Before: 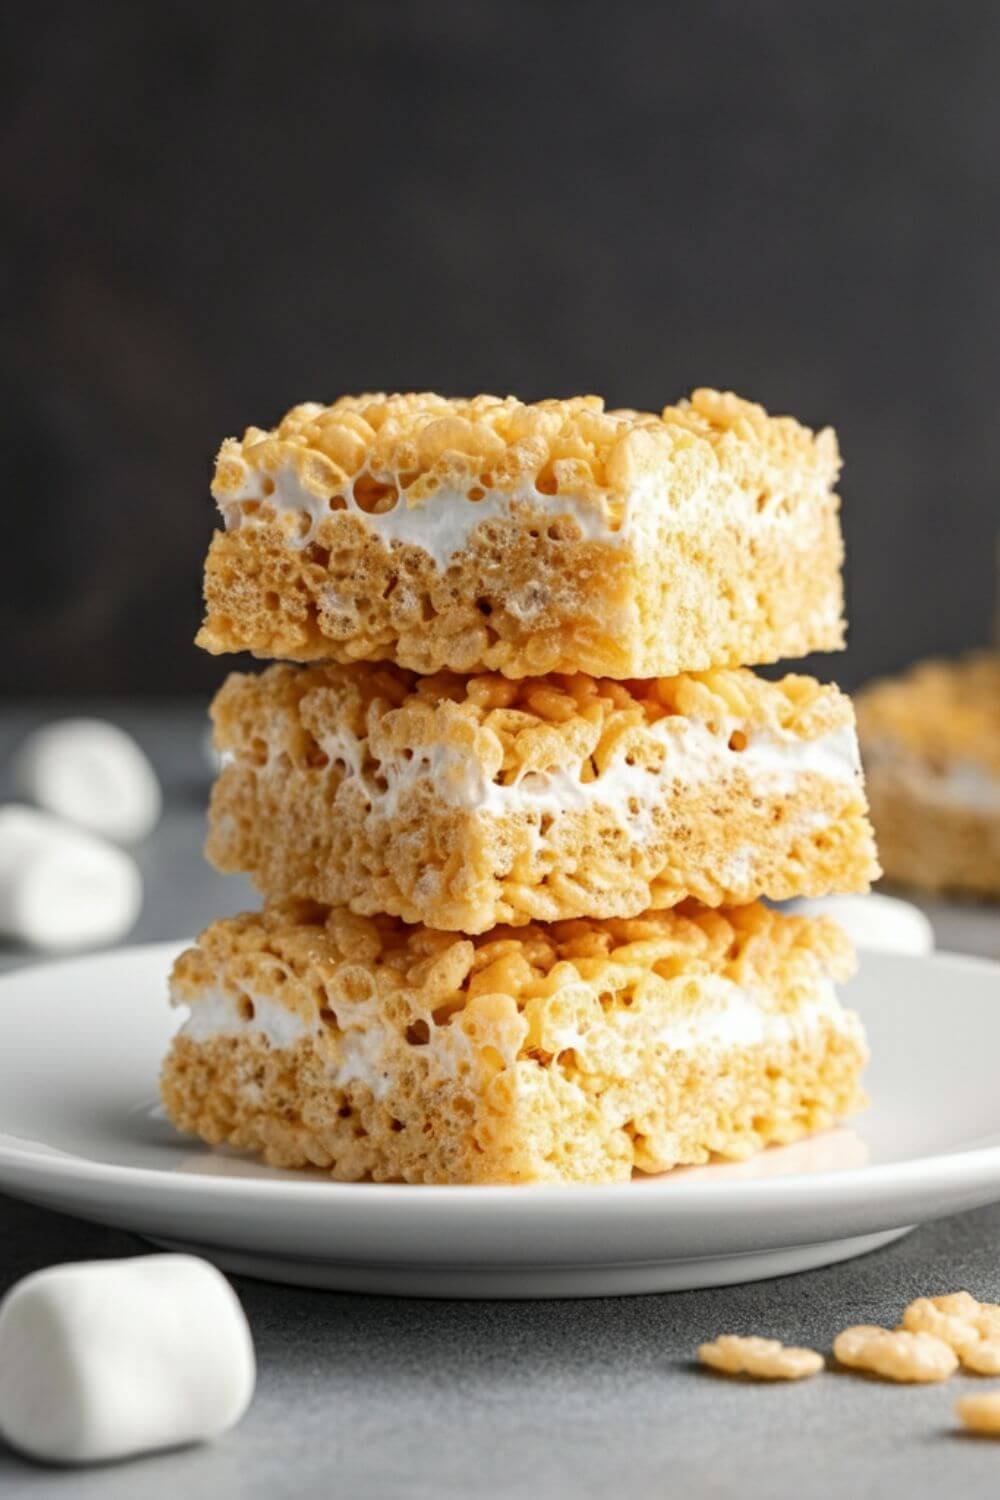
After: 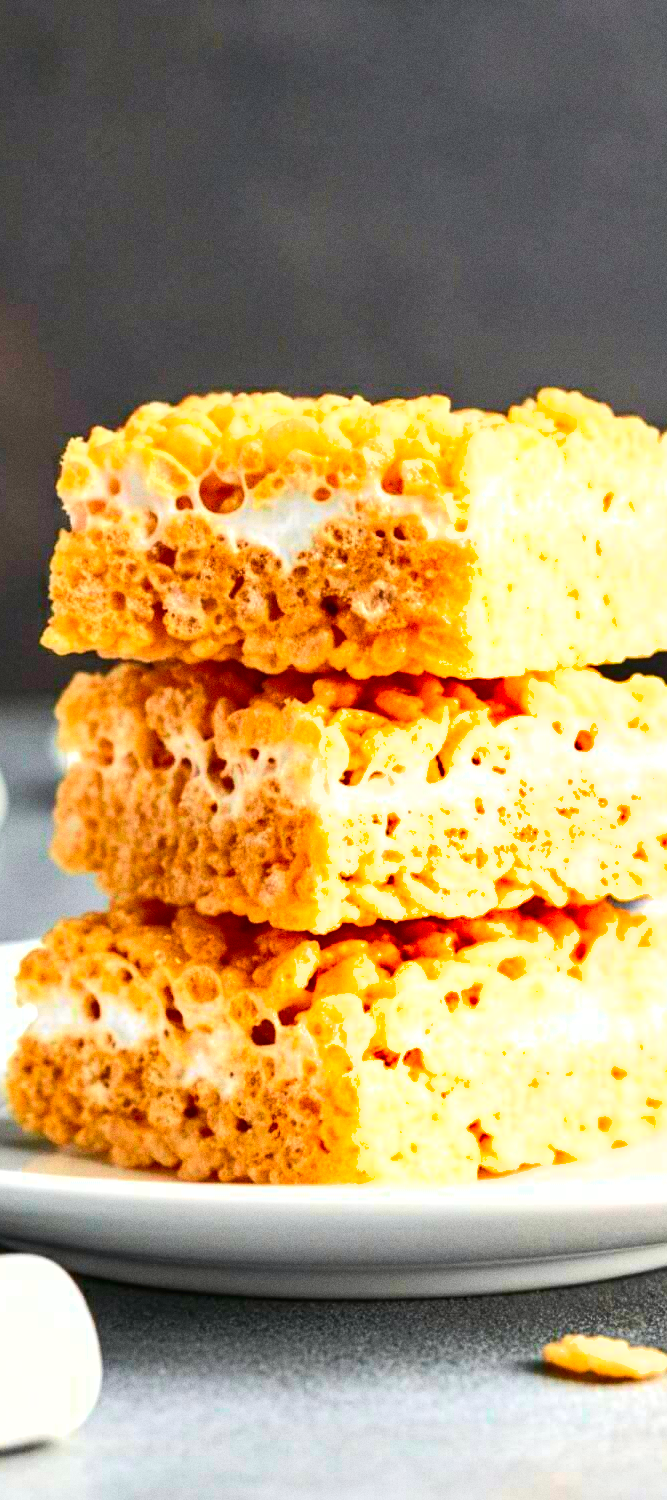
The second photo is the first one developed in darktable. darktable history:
crop and rotate: left 15.446%, right 17.836%
grain: coarseness 0.09 ISO
levels: mode automatic
exposure: black level correction 0, exposure 1.2 EV, compensate exposure bias true, compensate highlight preservation false
tone curve: curves: ch0 [(0, 0.012) (0.052, 0.04) (0.107, 0.086) (0.269, 0.266) (0.471, 0.503) (0.731, 0.771) (0.921, 0.909) (0.999, 0.951)]; ch1 [(0, 0) (0.339, 0.298) (0.402, 0.363) (0.444, 0.415) (0.485, 0.469) (0.494, 0.493) (0.504, 0.501) (0.525, 0.534) (0.555, 0.593) (0.594, 0.648) (1, 1)]; ch2 [(0, 0) (0.48, 0.48) (0.504, 0.5) (0.535, 0.557) (0.581, 0.623) (0.649, 0.683) (0.824, 0.815) (1, 1)], color space Lab, independent channels, preserve colors none
color balance rgb: perceptual saturation grading › global saturation 25%, global vibrance 20%
shadows and highlights: low approximation 0.01, soften with gaussian
